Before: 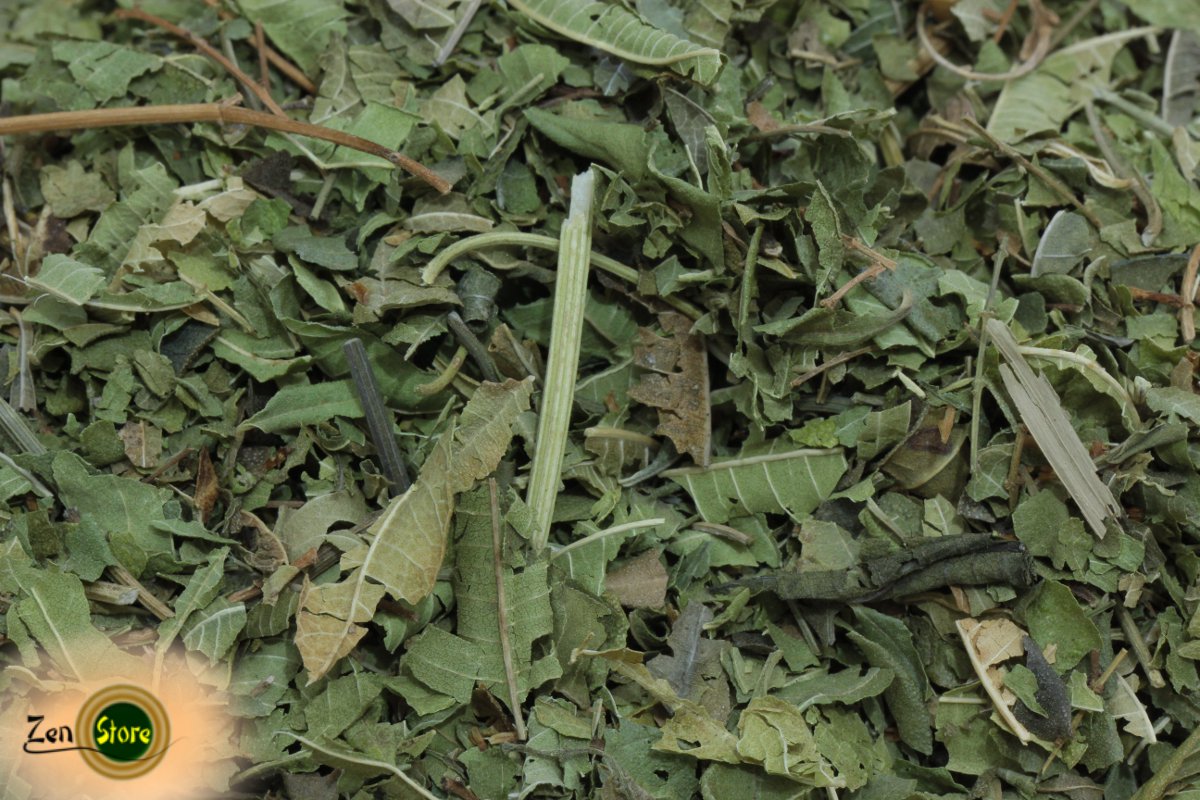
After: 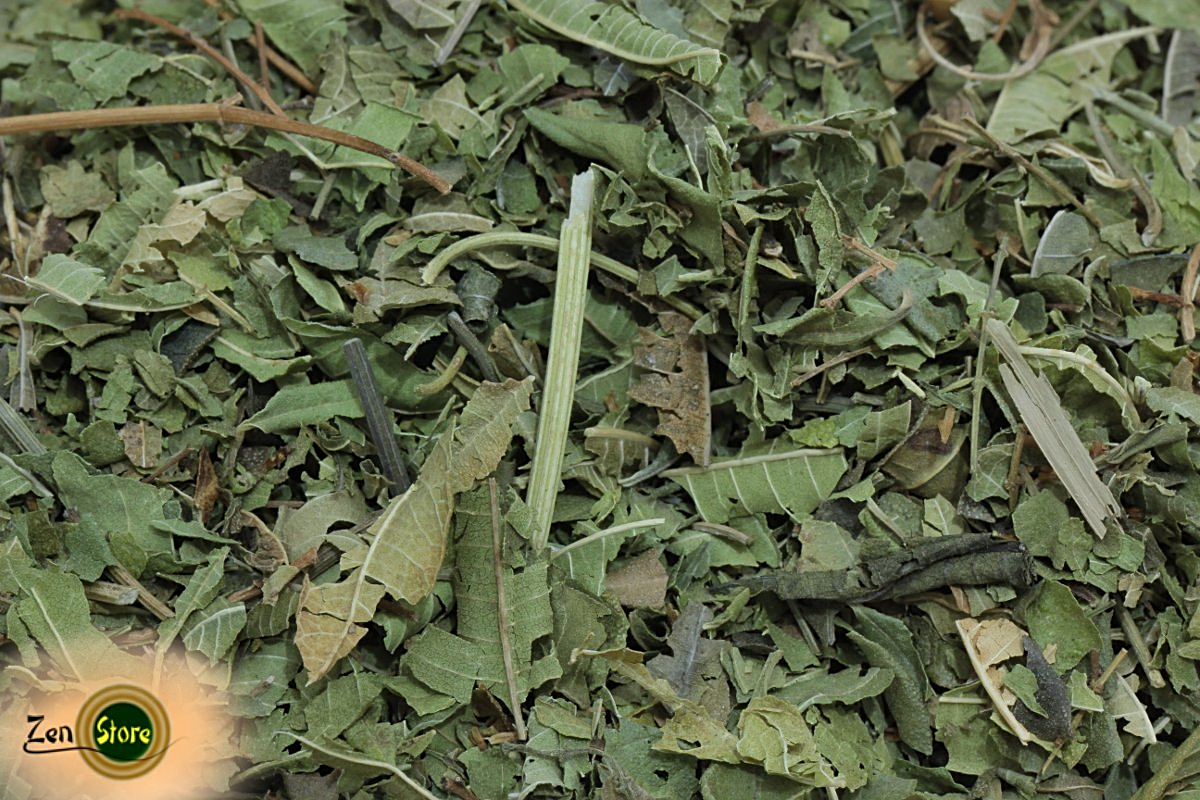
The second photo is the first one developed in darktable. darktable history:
sharpen: on, module defaults
shadows and highlights: shadows 59.97, highlights -60.31, soften with gaussian
